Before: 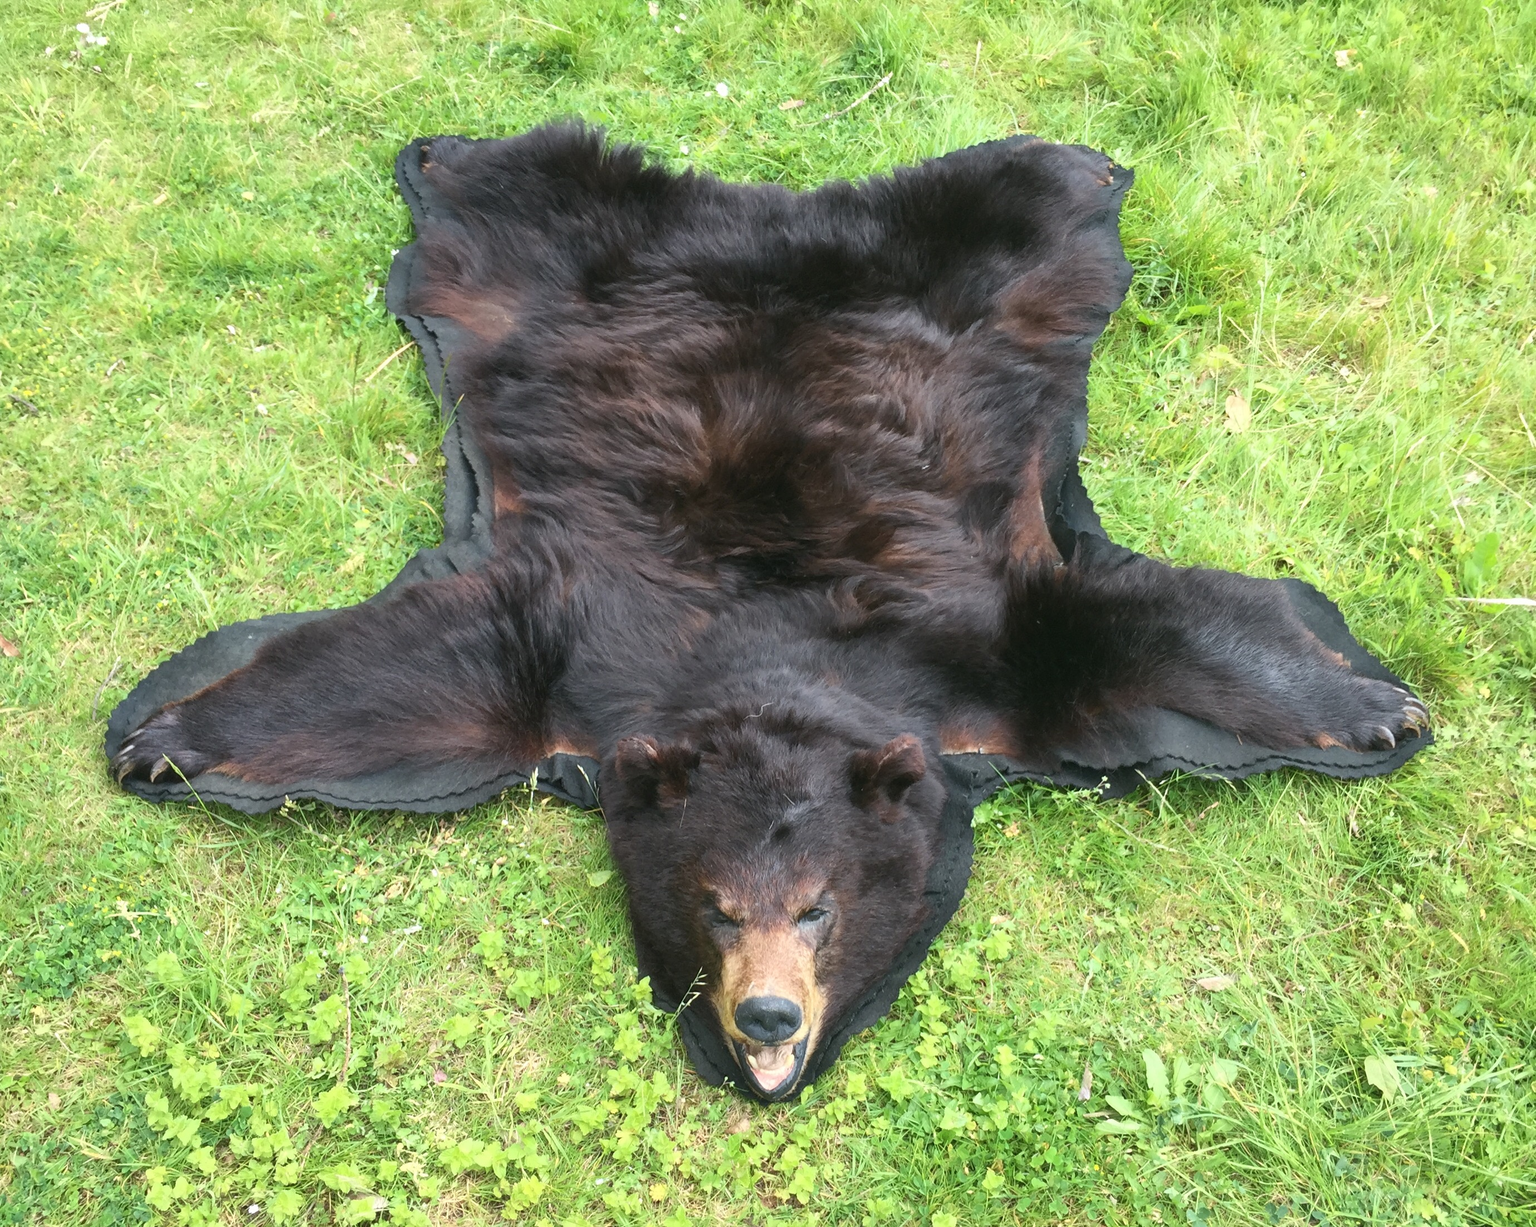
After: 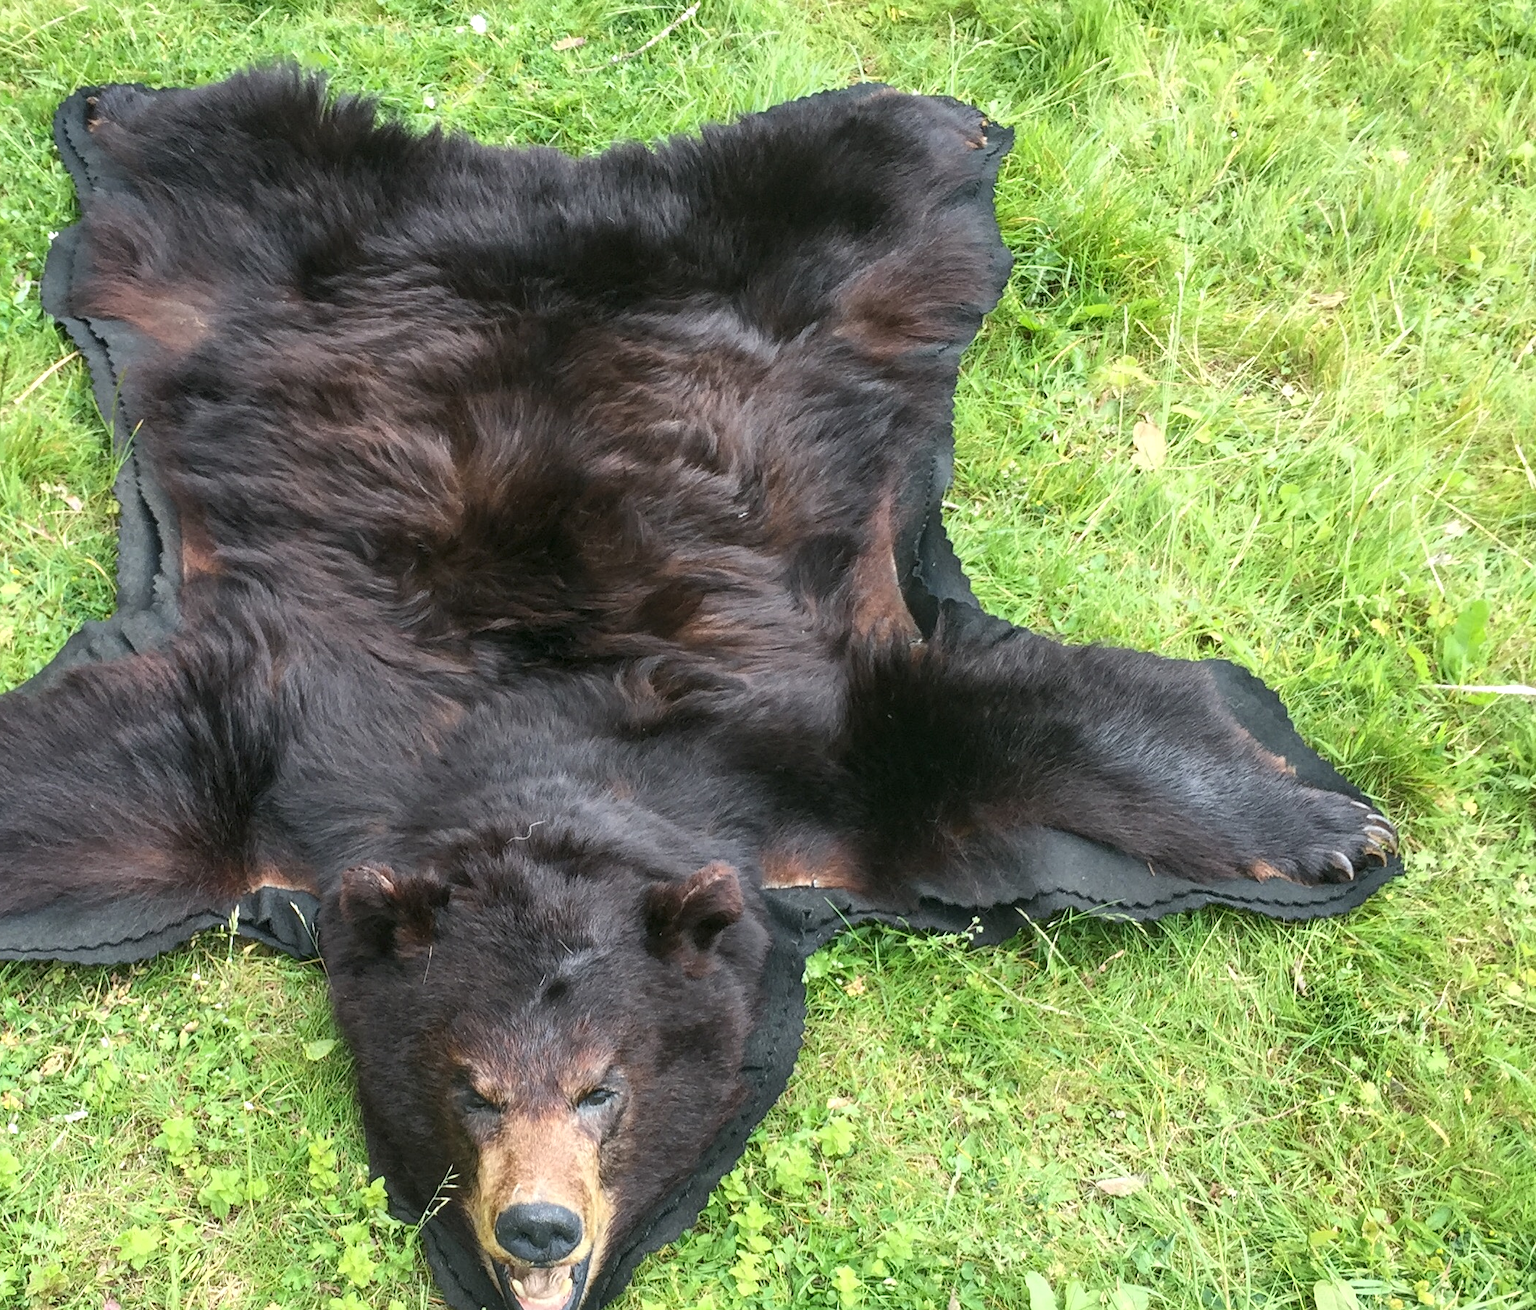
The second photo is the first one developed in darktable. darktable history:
crop: left 23.095%, top 5.827%, bottom 11.854%
local contrast: on, module defaults
sharpen: amount 0.2
